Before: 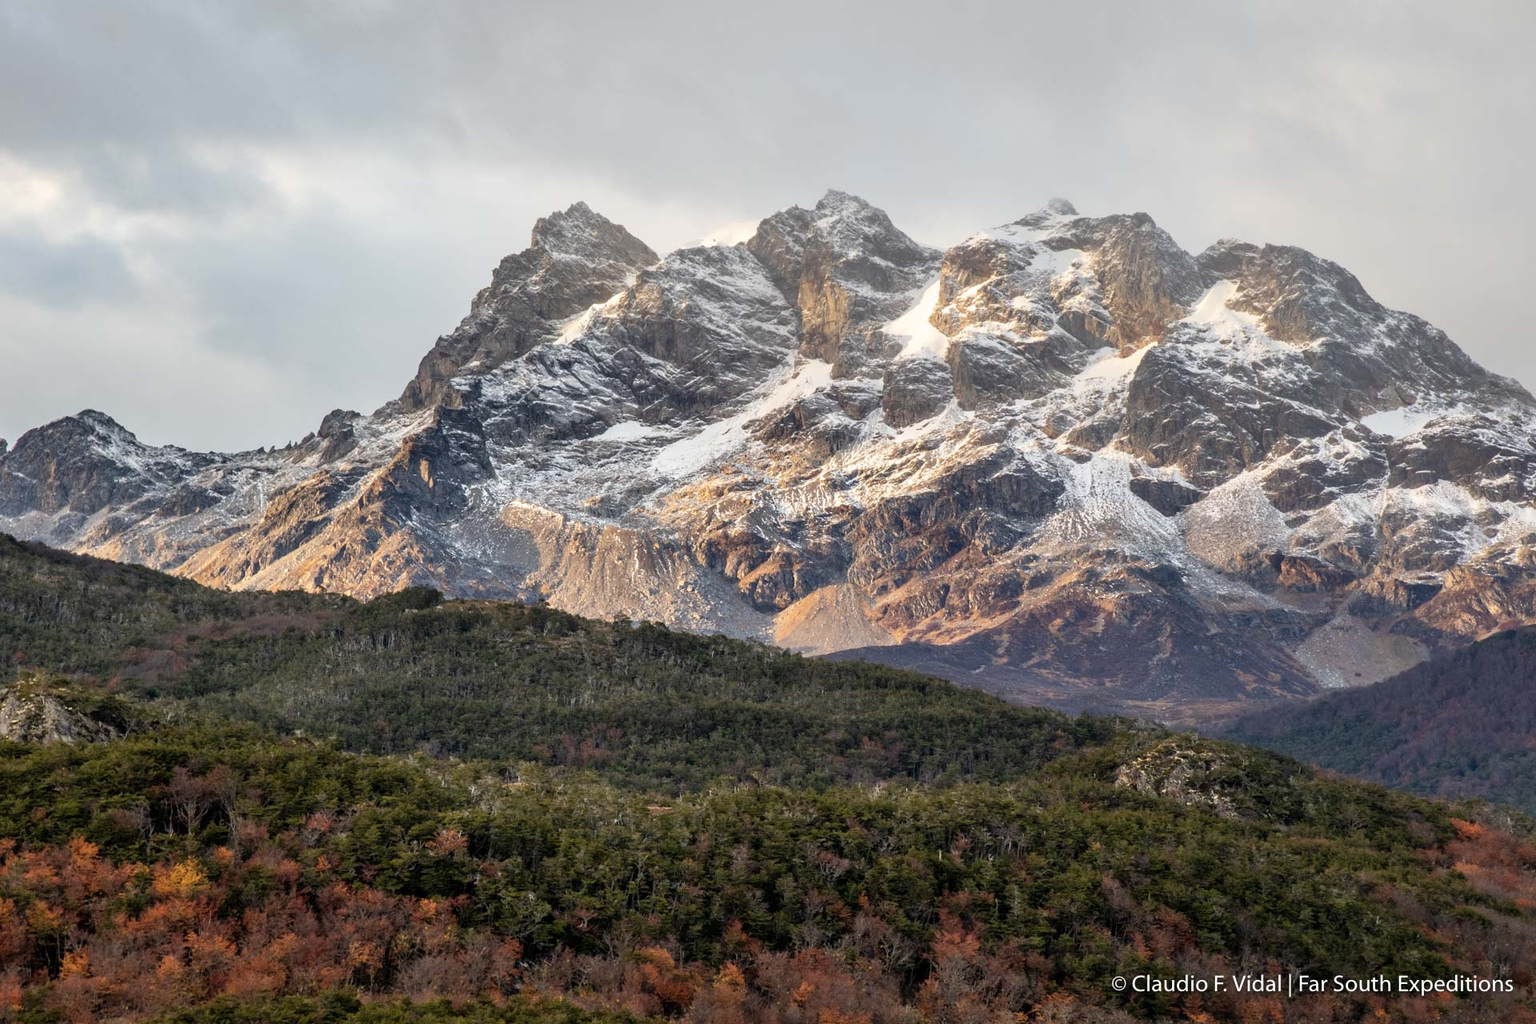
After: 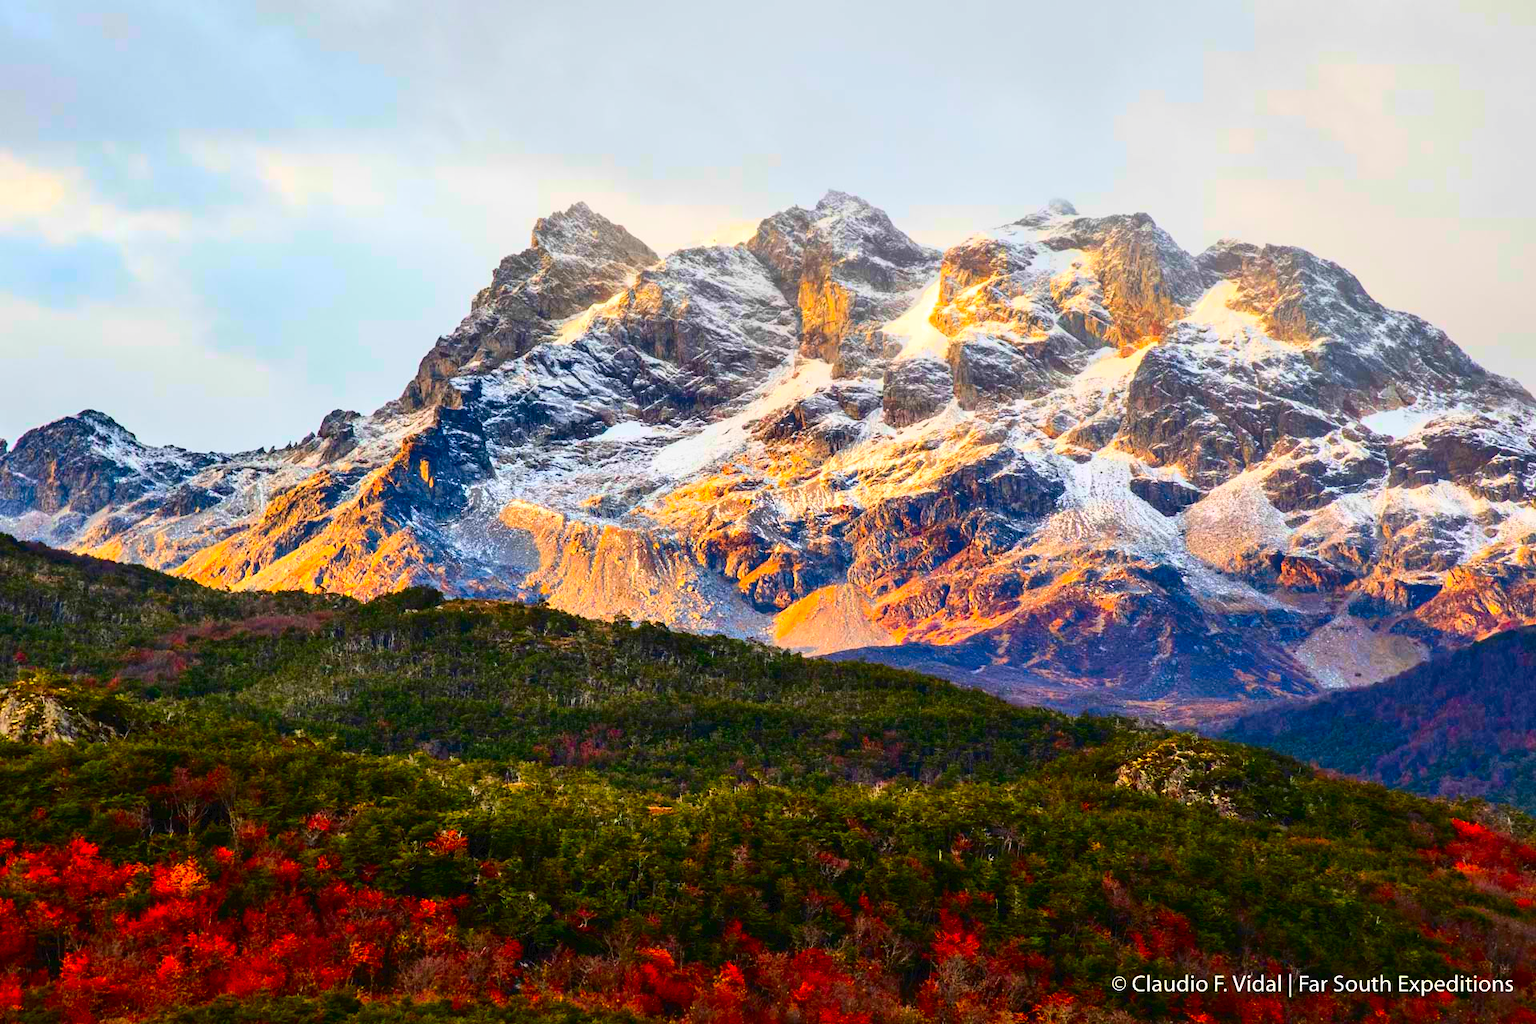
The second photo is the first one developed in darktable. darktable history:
tone curve: curves: ch0 [(0, 0) (0.003, 0.031) (0.011, 0.033) (0.025, 0.036) (0.044, 0.045) (0.069, 0.06) (0.1, 0.079) (0.136, 0.109) (0.177, 0.15) (0.224, 0.192) (0.277, 0.262) (0.335, 0.347) (0.399, 0.433) (0.468, 0.528) (0.543, 0.624) (0.623, 0.705) (0.709, 0.788) (0.801, 0.865) (0.898, 0.933) (1, 1)], color space Lab, independent channels, preserve colors none
color correction: highlights b* -0.017, saturation 2.96
contrast brightness saturation: contrast 0.155, brightness -0.011, saturation 0.1
